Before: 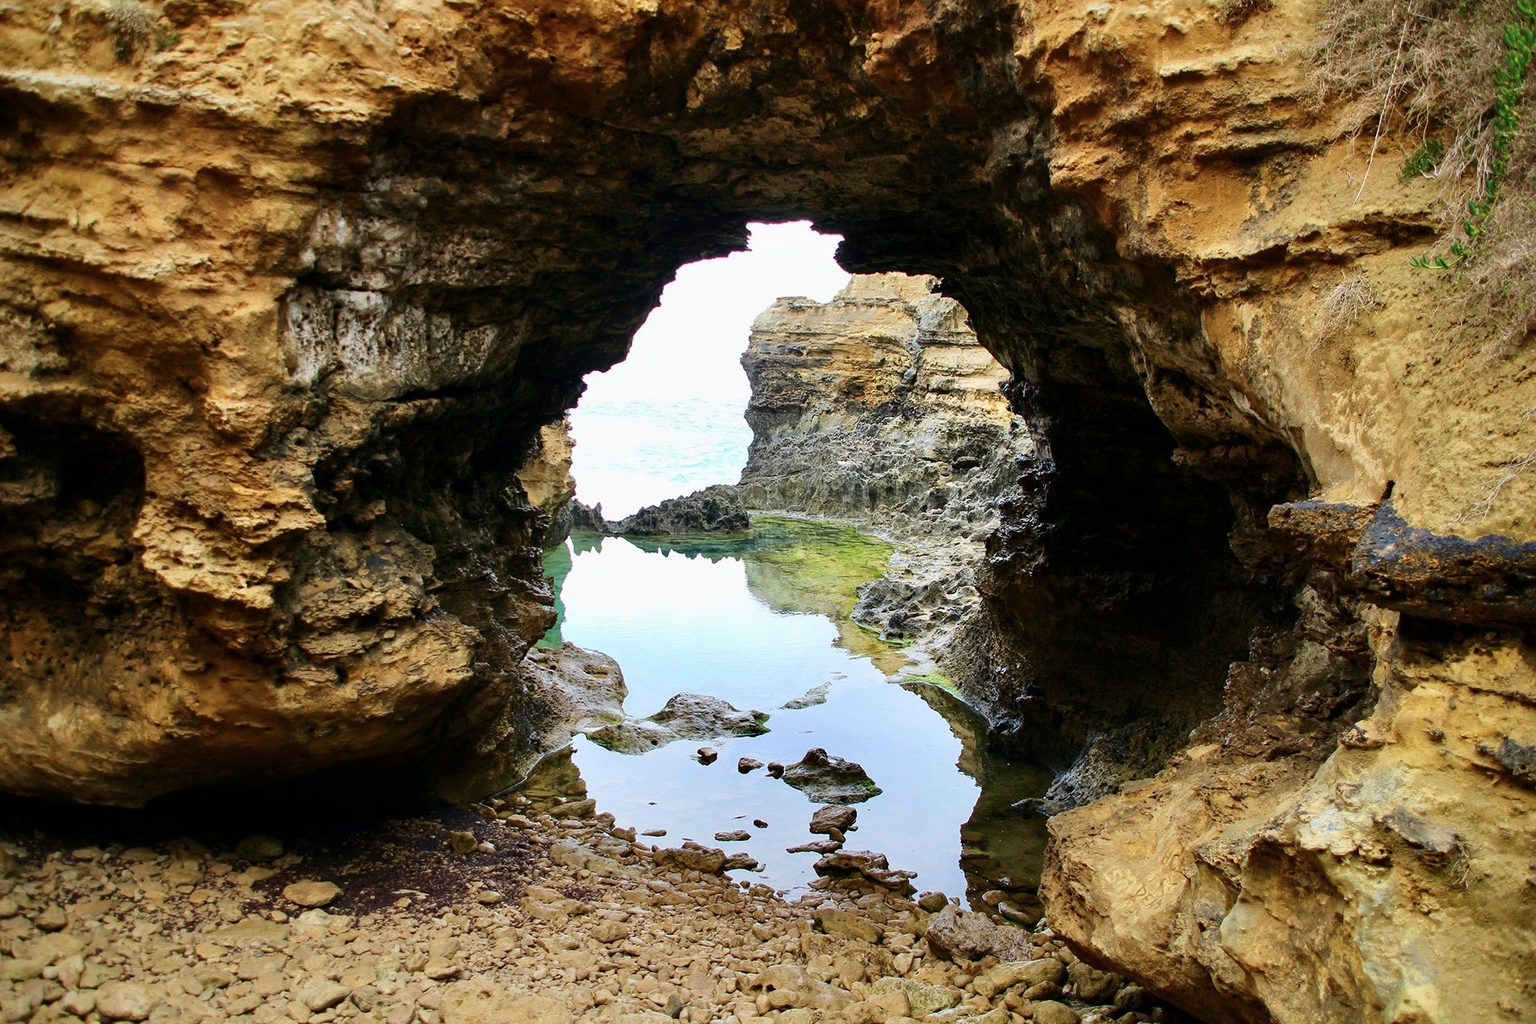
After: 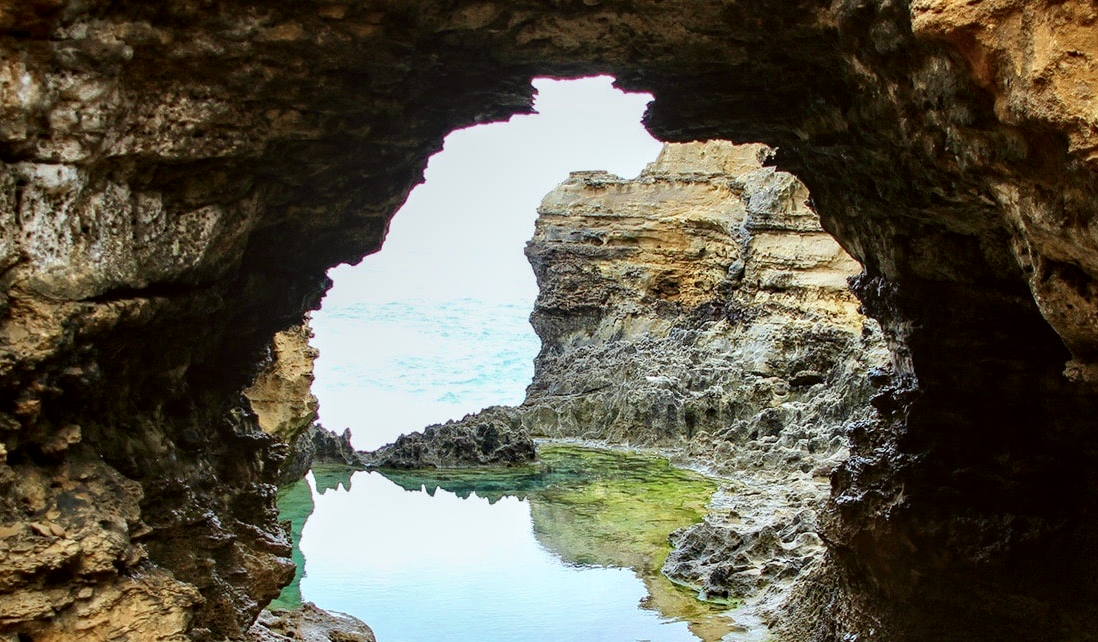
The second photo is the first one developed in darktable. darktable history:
crop: left 20.899%, top 15.672%, right 21.866%, bottom 34.12%
local contrast: on, module defaults
color correction: highlights a* -2.9, highlights b* -2.74, shadows a* 2.02, shadows b* 2.89
